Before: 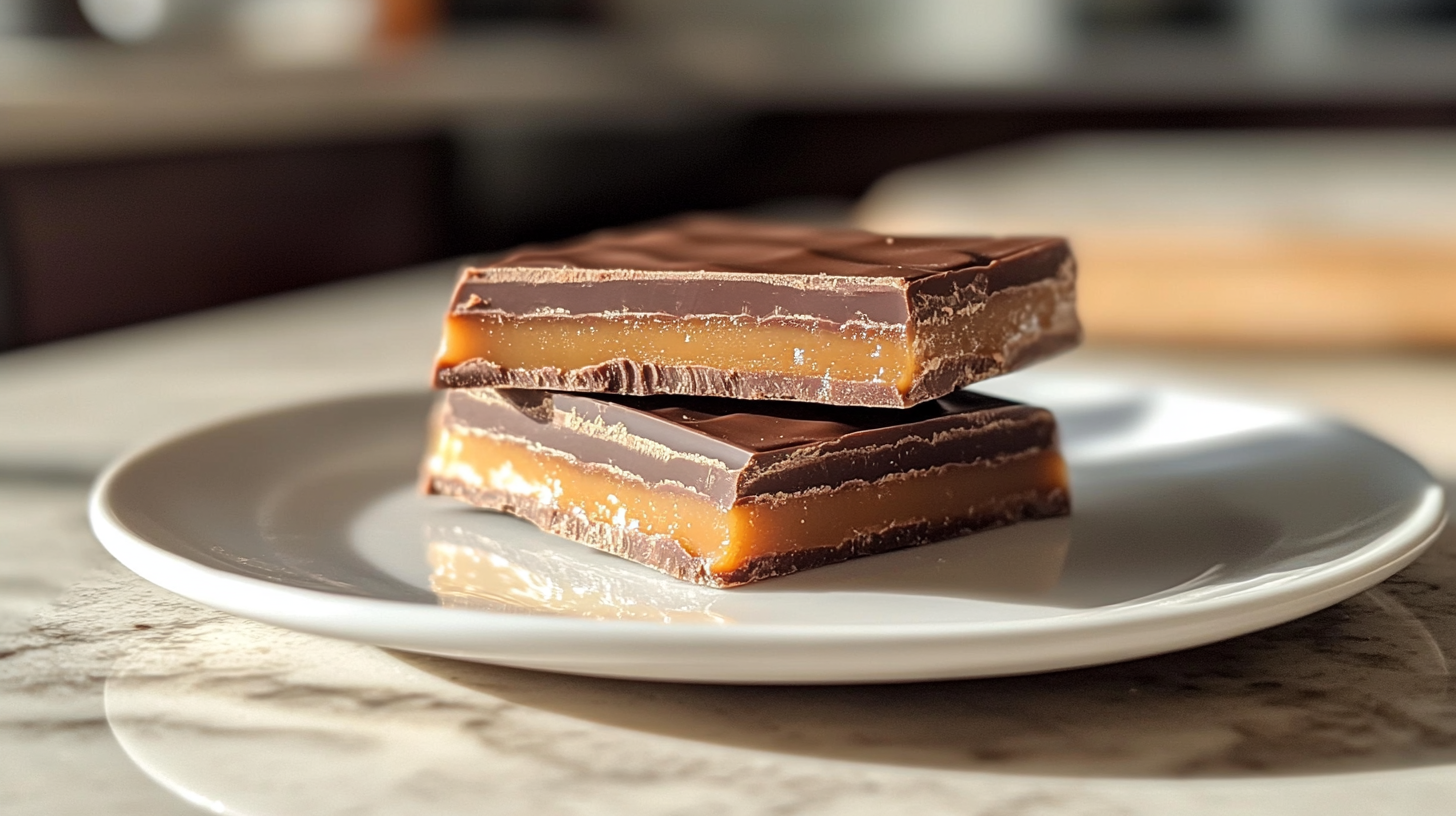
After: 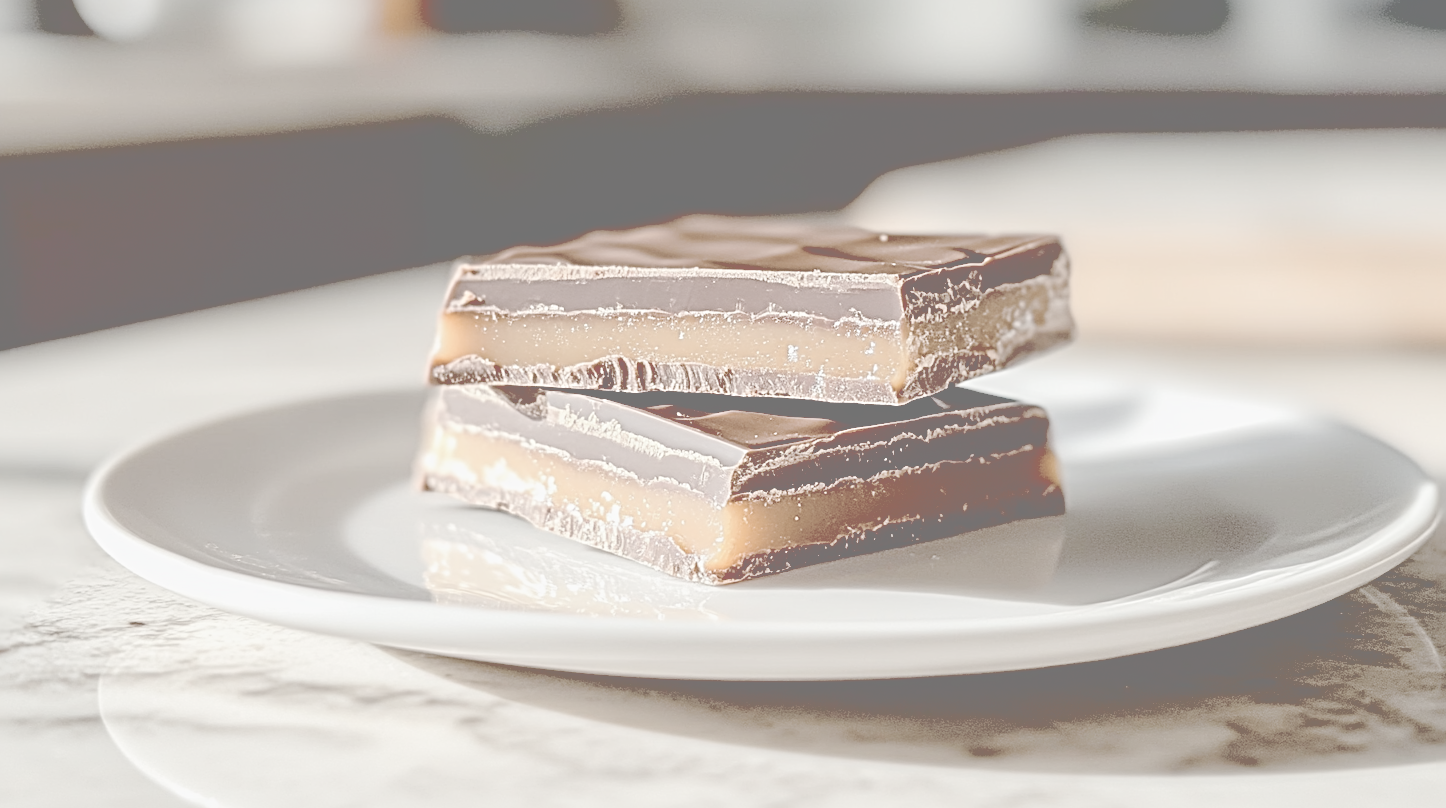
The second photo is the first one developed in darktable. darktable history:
sharpen: radius 4
exposure: black level correction 0.04, exposure 0.5 EV, compensate highlight preservation false
crop: left 0.434%, top 0.485%, right 0.244%, bottom 0.386%
contrast brightness saturation: contrast -0.32, brightness 0.75, saturation -0.78
